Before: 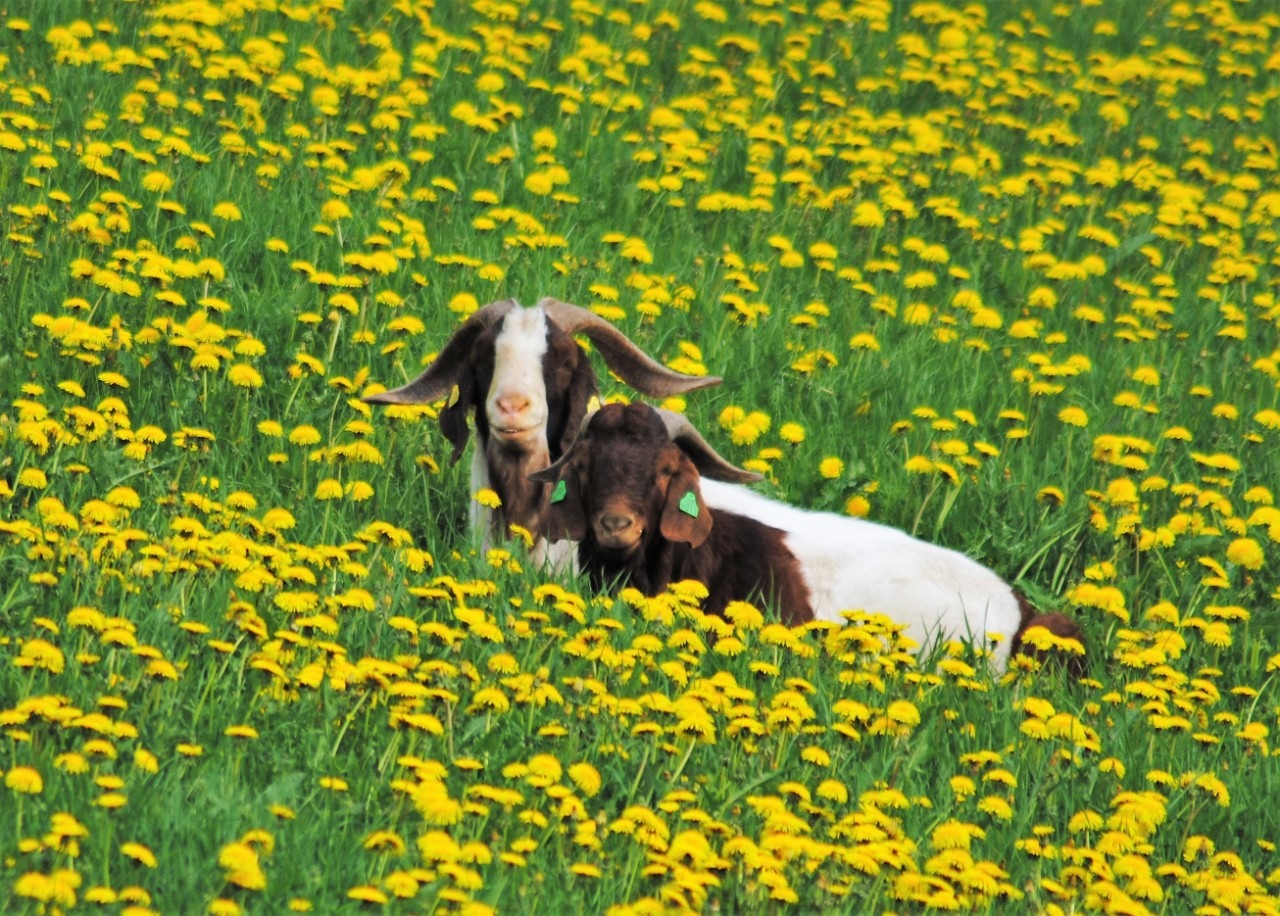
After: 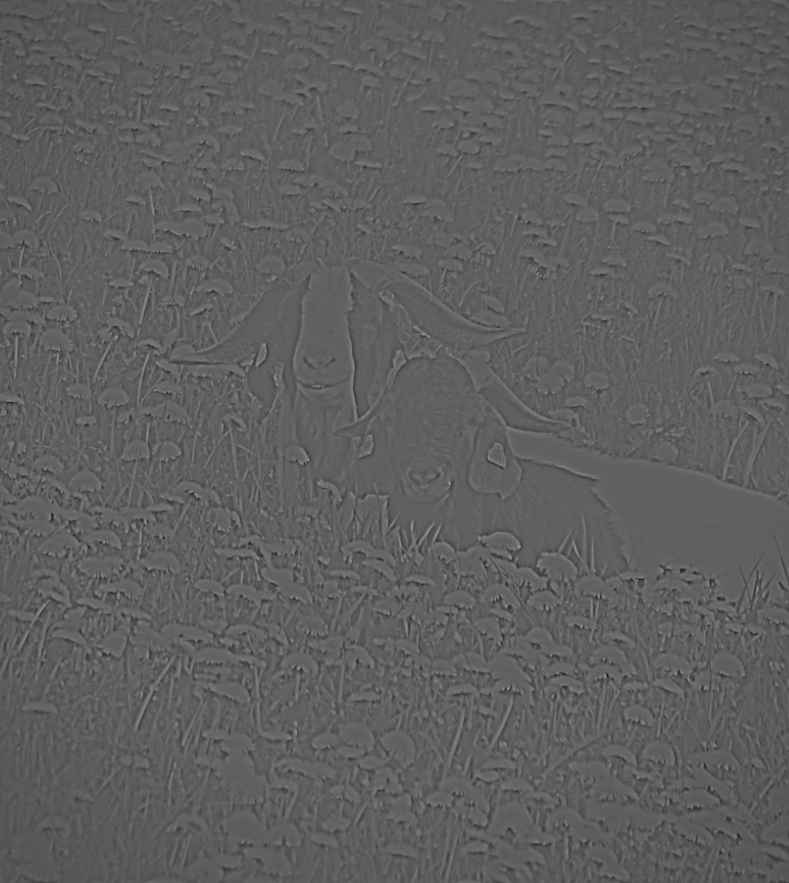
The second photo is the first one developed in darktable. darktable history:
highpass: sharpness 9.84%, contrast boost 9.94%
rotate and perspective: rotation -1.68°, lens shift (vertical) -0.146, crop left 0.049, crop right 0.912, crop top 0.032, crop bottom 0.96
vignetting: brightness -0.233, saturation 0.141
tone equalizer: on, module defaults
color balance rgb: shadows lift › luminance -10%, power › luminance -9%, linear chroma grading › global chroma 10%, global vibrance 10%, contrast 15%, saturation formula JzAzBz (2021)
crop and rotate: left 13.537%, right 19.796%
sharpen: on, module defaults
filmic rgb: middle gray luminance 21.73%, black relative exposure -14 EV, white relative exposure 2.96 EV, threshold 6 EV, target black luminance 0%, hardness 8.81, latitude 59.69%, contrast 1.208, highlights saturation mix 5%, shadows ↔ highlights balance 41.6%, add noise in highlights 0, color science v3 (2019), use custom middle-gray values true, iterations of high-quality reconstruction 0, contrast in highlights soft, enable highlight reconstruction true
